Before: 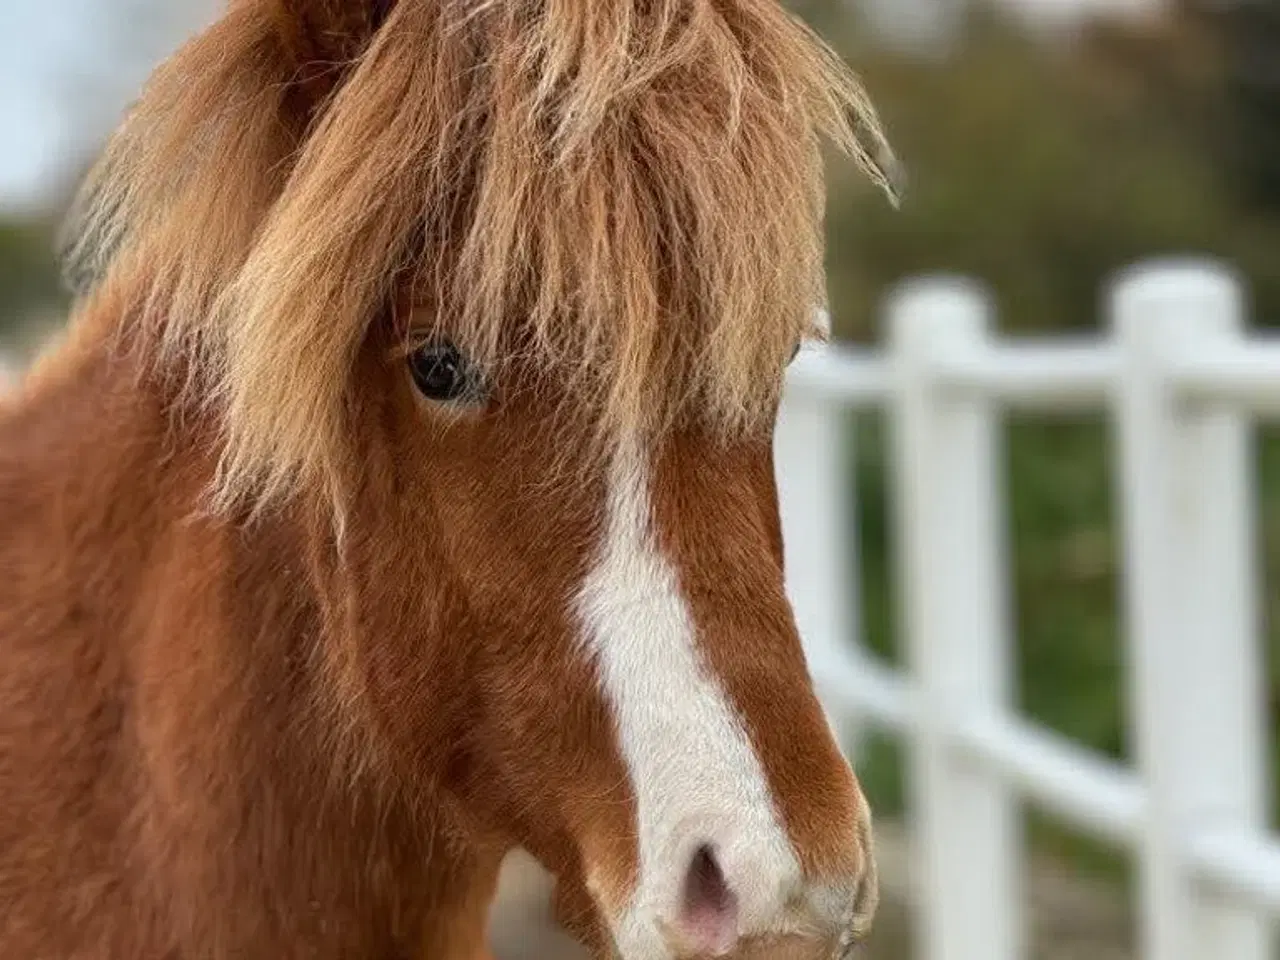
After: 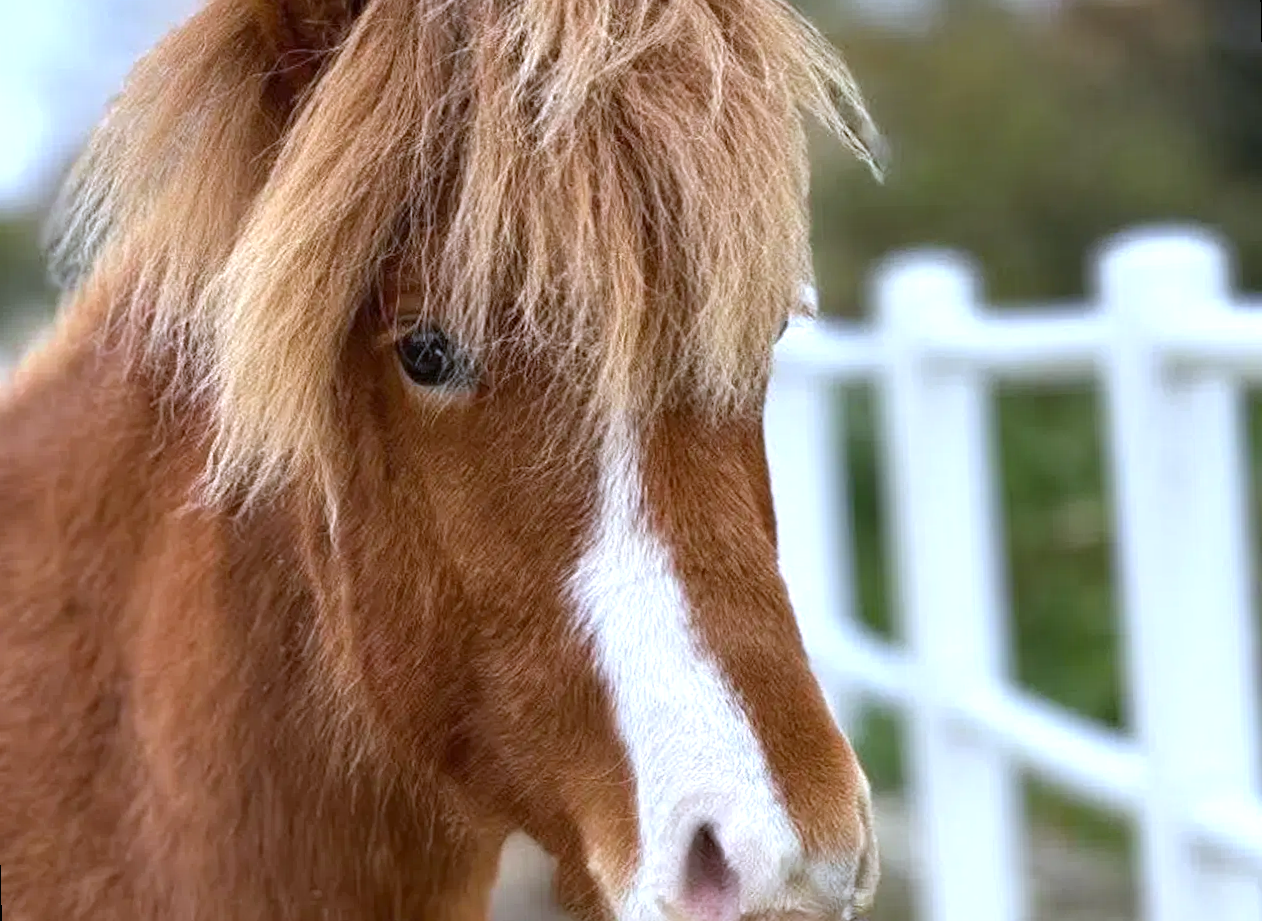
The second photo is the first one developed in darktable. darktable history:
rotate and perspective: rotation -1.42°, crop left 0.016, crop right 0.984, crop top 0.035, crop bottom 0.965
white balance: red 0.948, green 1.02, blue 1.176
exposure: exposure 0.496 EV, compensate highlight preservation false
